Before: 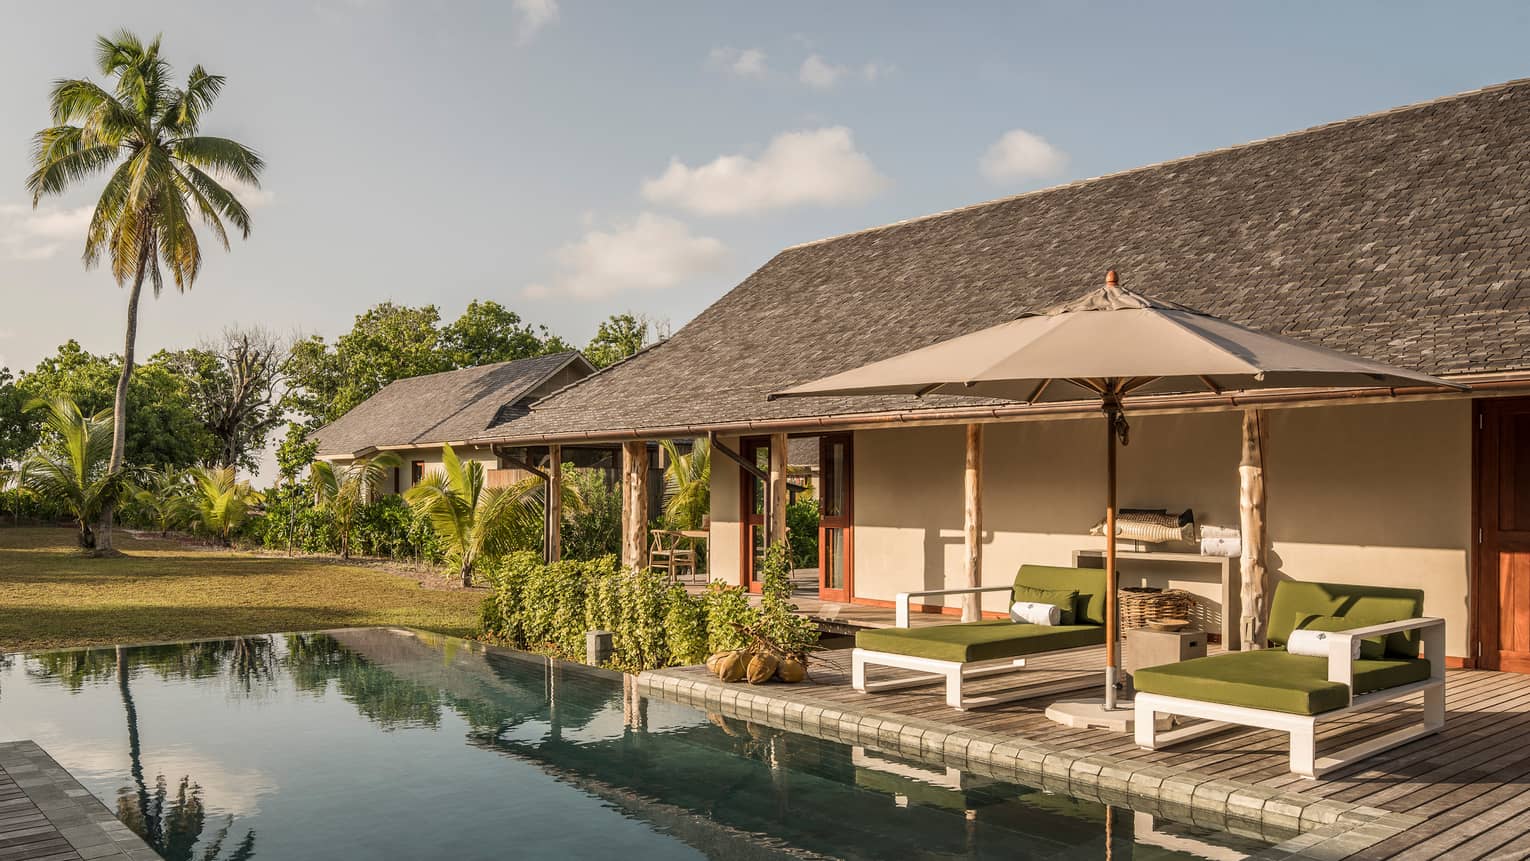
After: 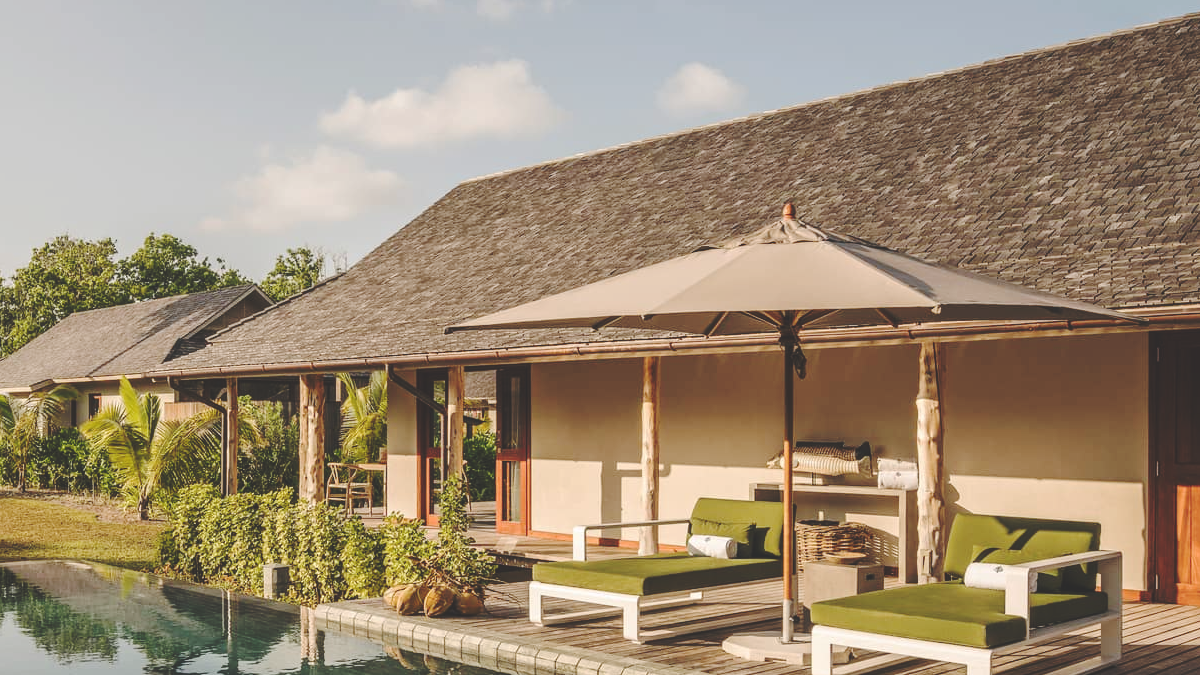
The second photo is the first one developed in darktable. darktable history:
crop and rotate: left 21.128%, top 7.941%, right 0.404%, bottom 13.55%
base curve: curves: ch0 [(0, 0.024) (0.055, 0.065) (0.121, 0.166) (0.236, 0.319) (0.693, 0.726) (1, 1)], preserve colors none
